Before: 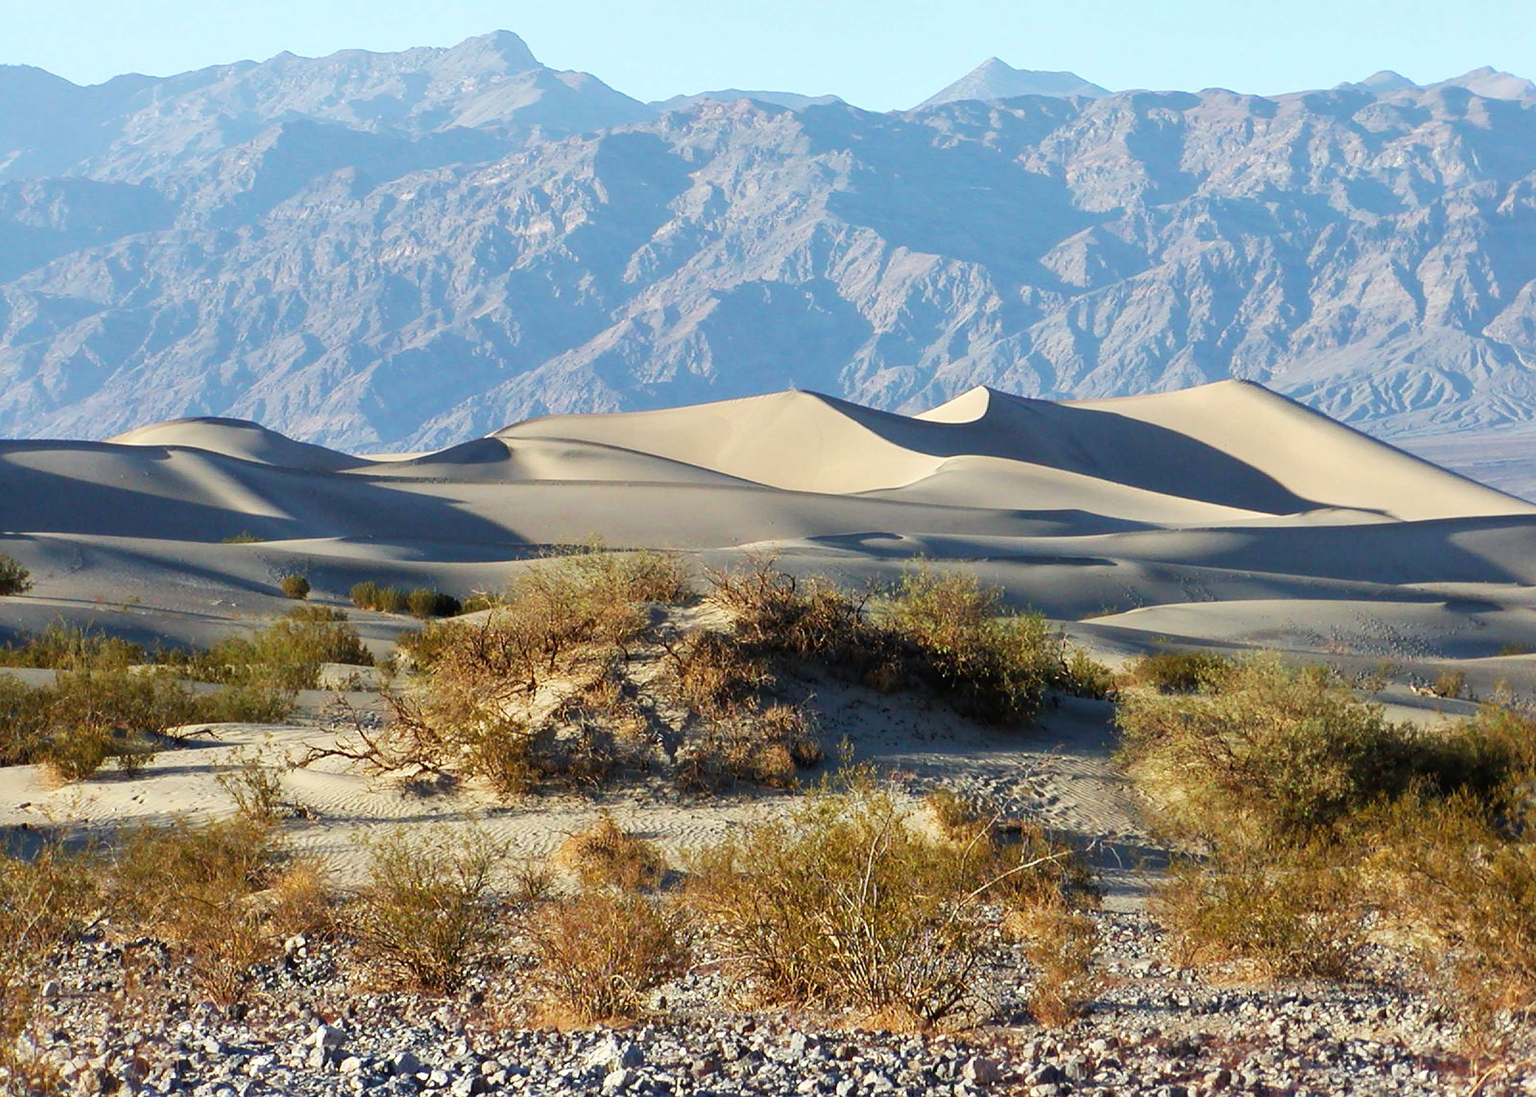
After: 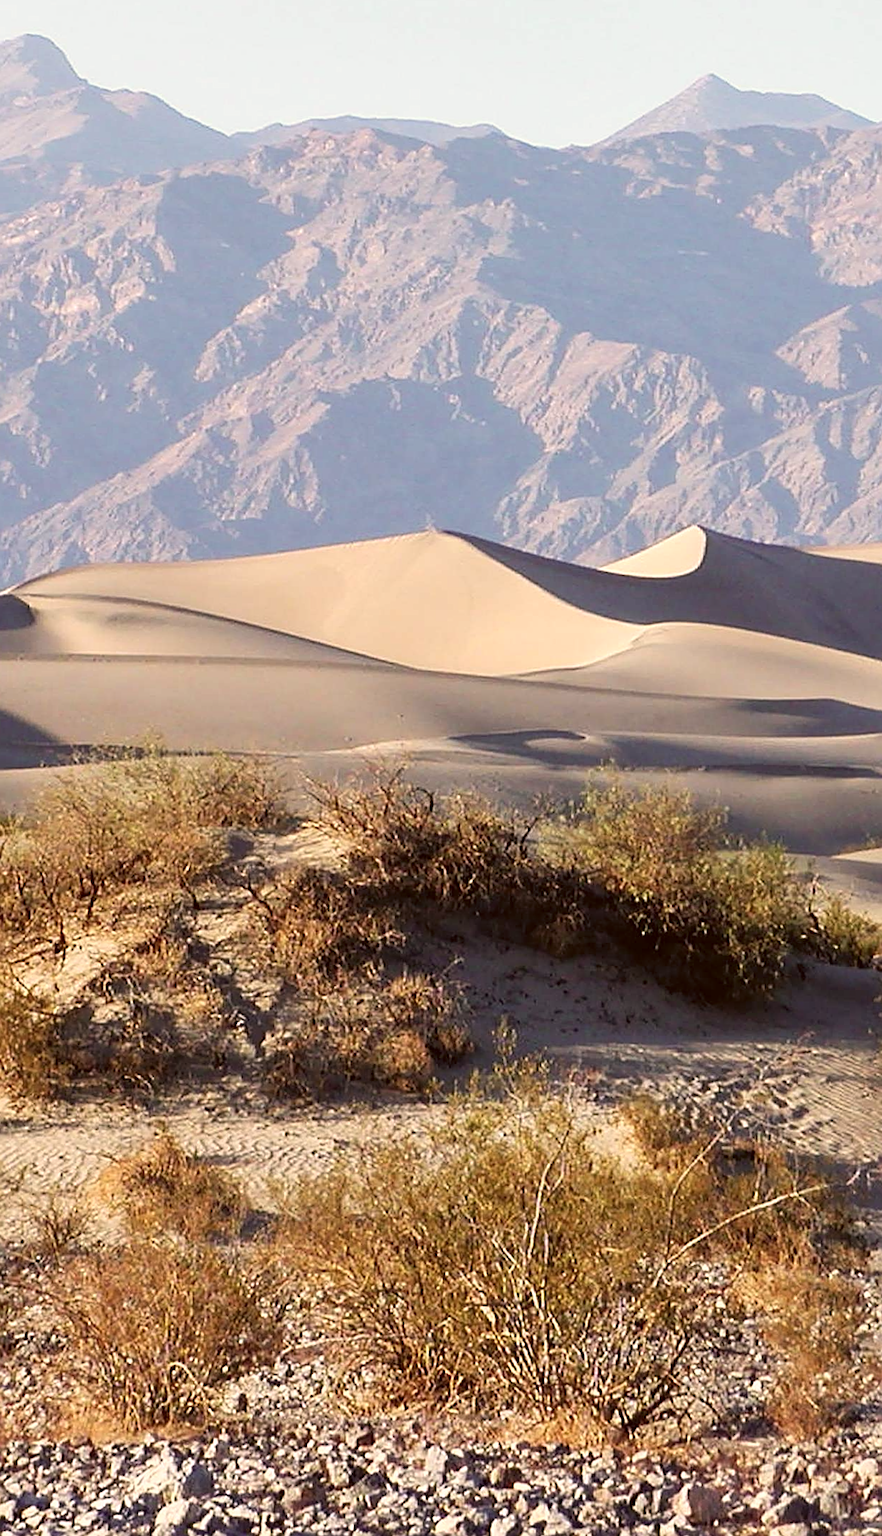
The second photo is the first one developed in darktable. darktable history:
rotate and perspective: rotation 0.226°, lens shift (vertical) -0.042, crop left 0.023, crop right 0.982, crop top 0.006, crop bottom 0.994
white balance: emerald 1
crop: left 31.229%, right 27.105%
sharpen: on, module defaults
color correction: highlights a* 10.21, highlights b* 9.79, shadows a* 8.61, shadows b* 7.88, saturation 0.8
tone equalizer: on, module defaults
contrast brightness saturation: contrast 0.05, brightness 0.06, saturation 0.01
